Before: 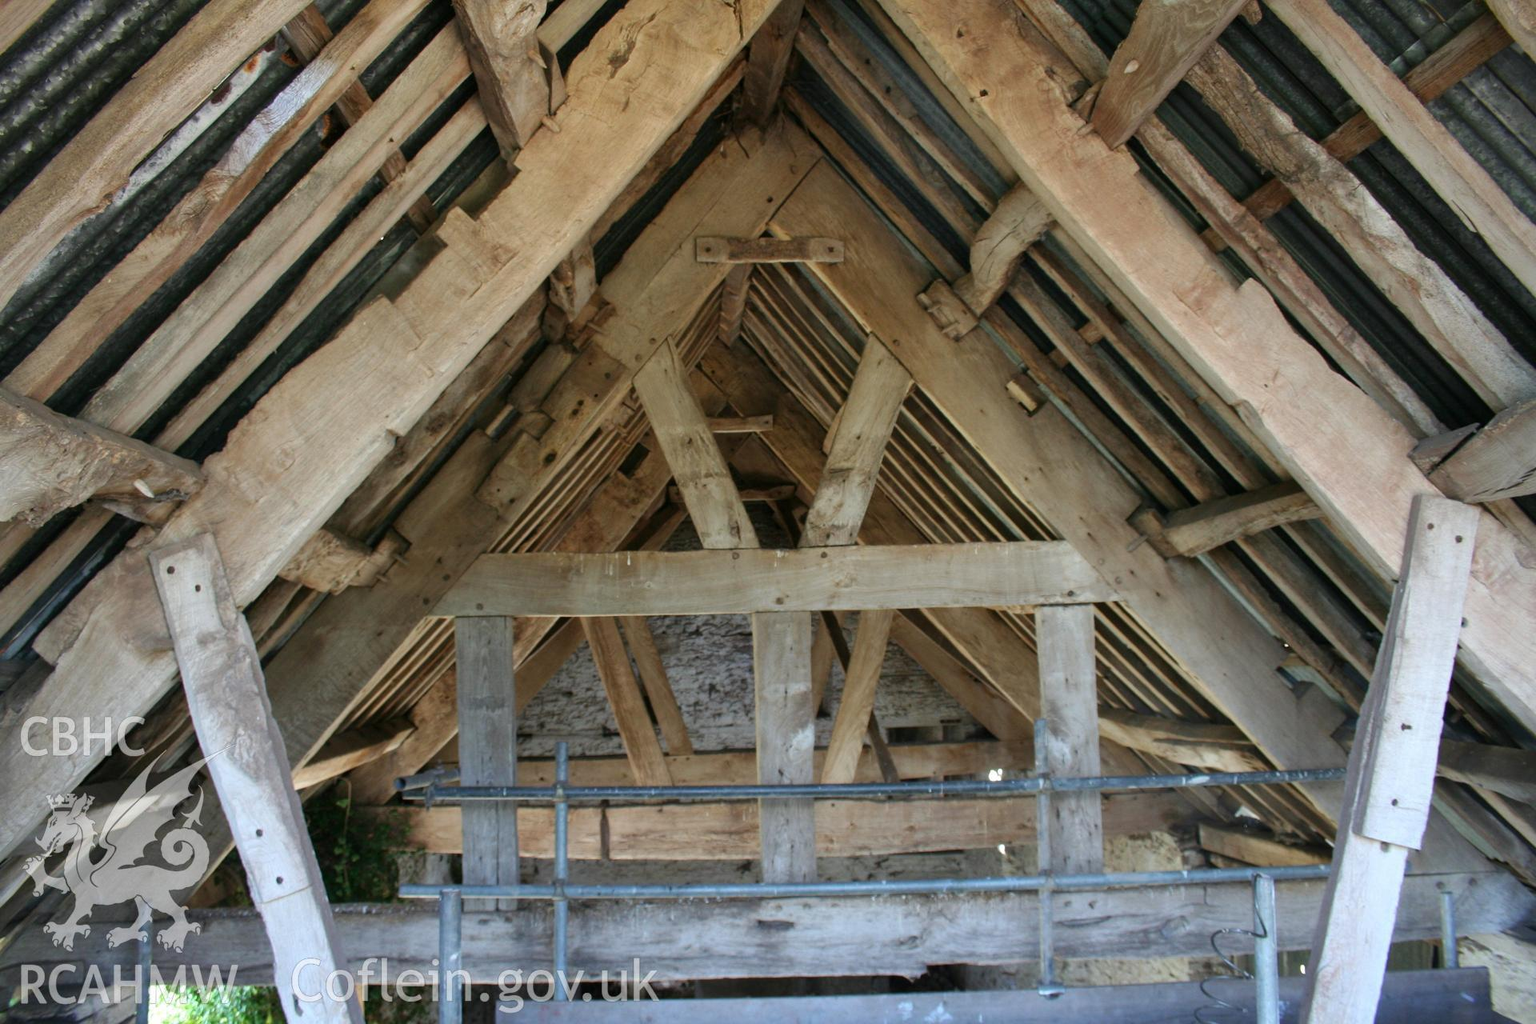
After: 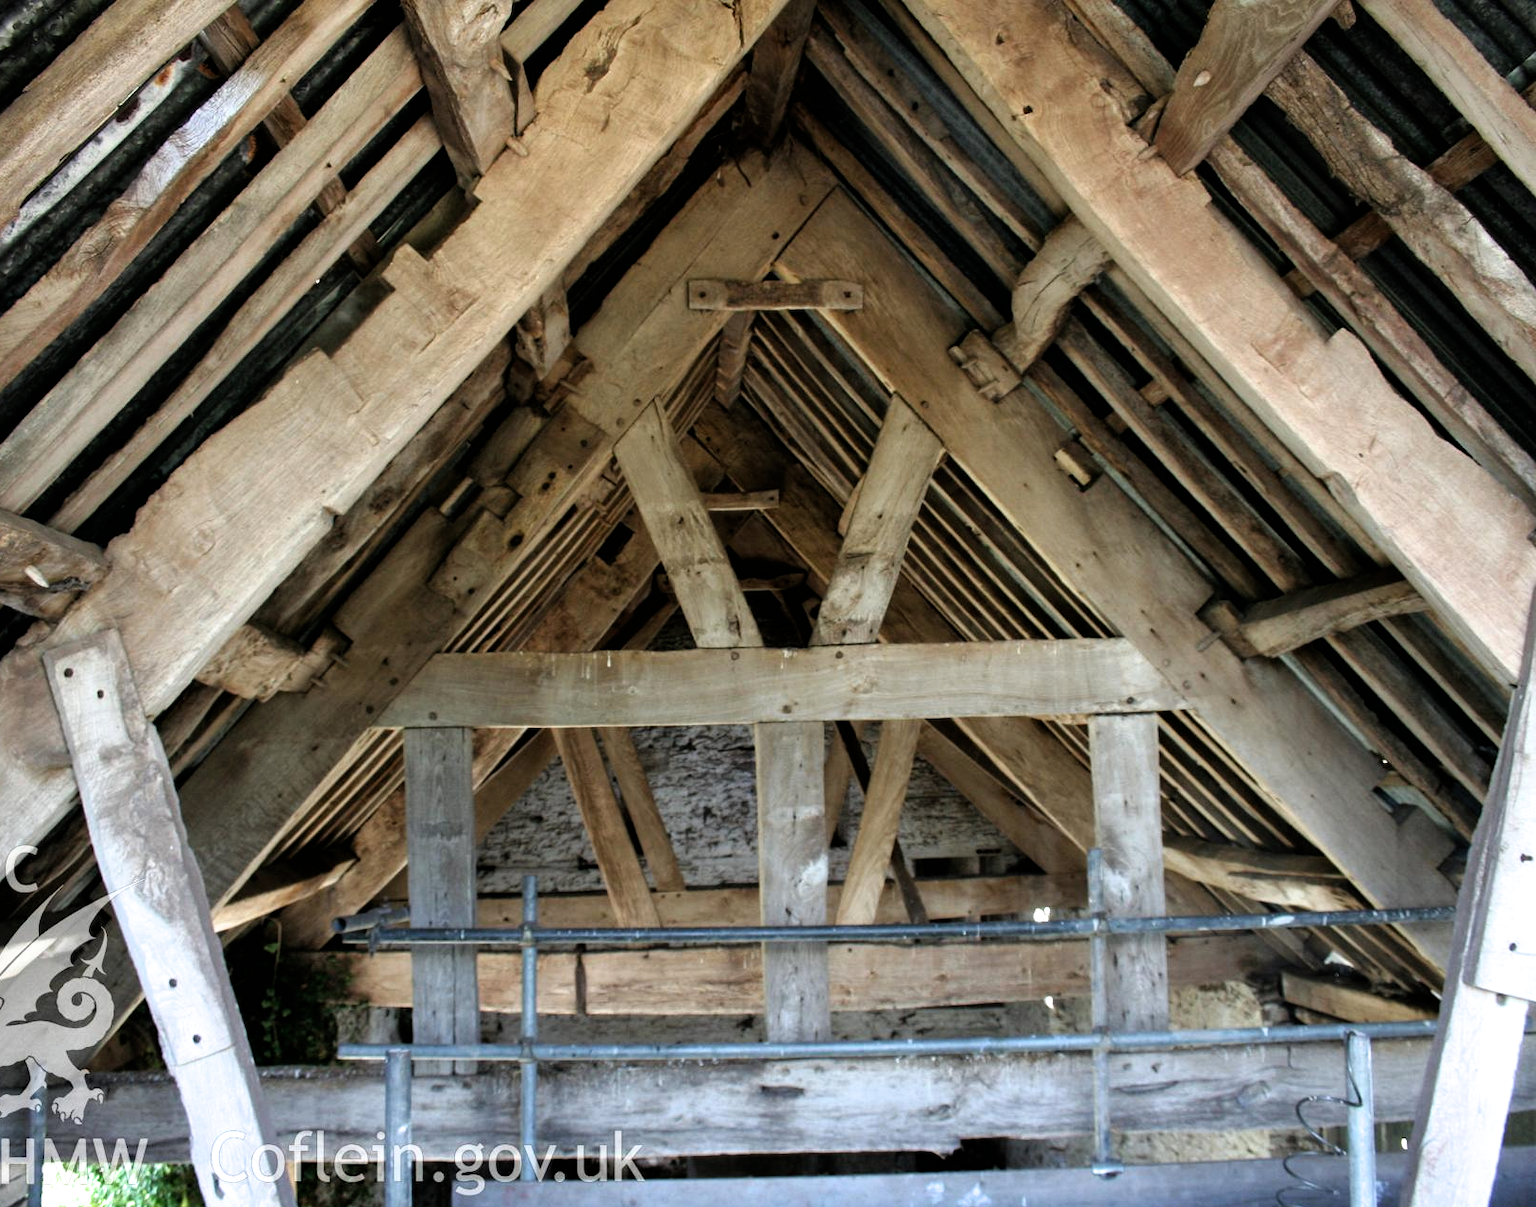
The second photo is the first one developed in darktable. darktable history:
filmic rgb: black relative exposure -8.3 EV, white relative exposure 2.2 EV, target white luminance 99.927%, hardness 7.09, latitude 74.63%, contrast 1.316, highlights saturation mix -1.54%, shadows ↔ highlights balance 29.79%
crop: left 7.367%, right 7.866%
exposure: black level correction 0.001, exposure 0.144 EV, compensate exposure bias true, compensate highlight preservation false
